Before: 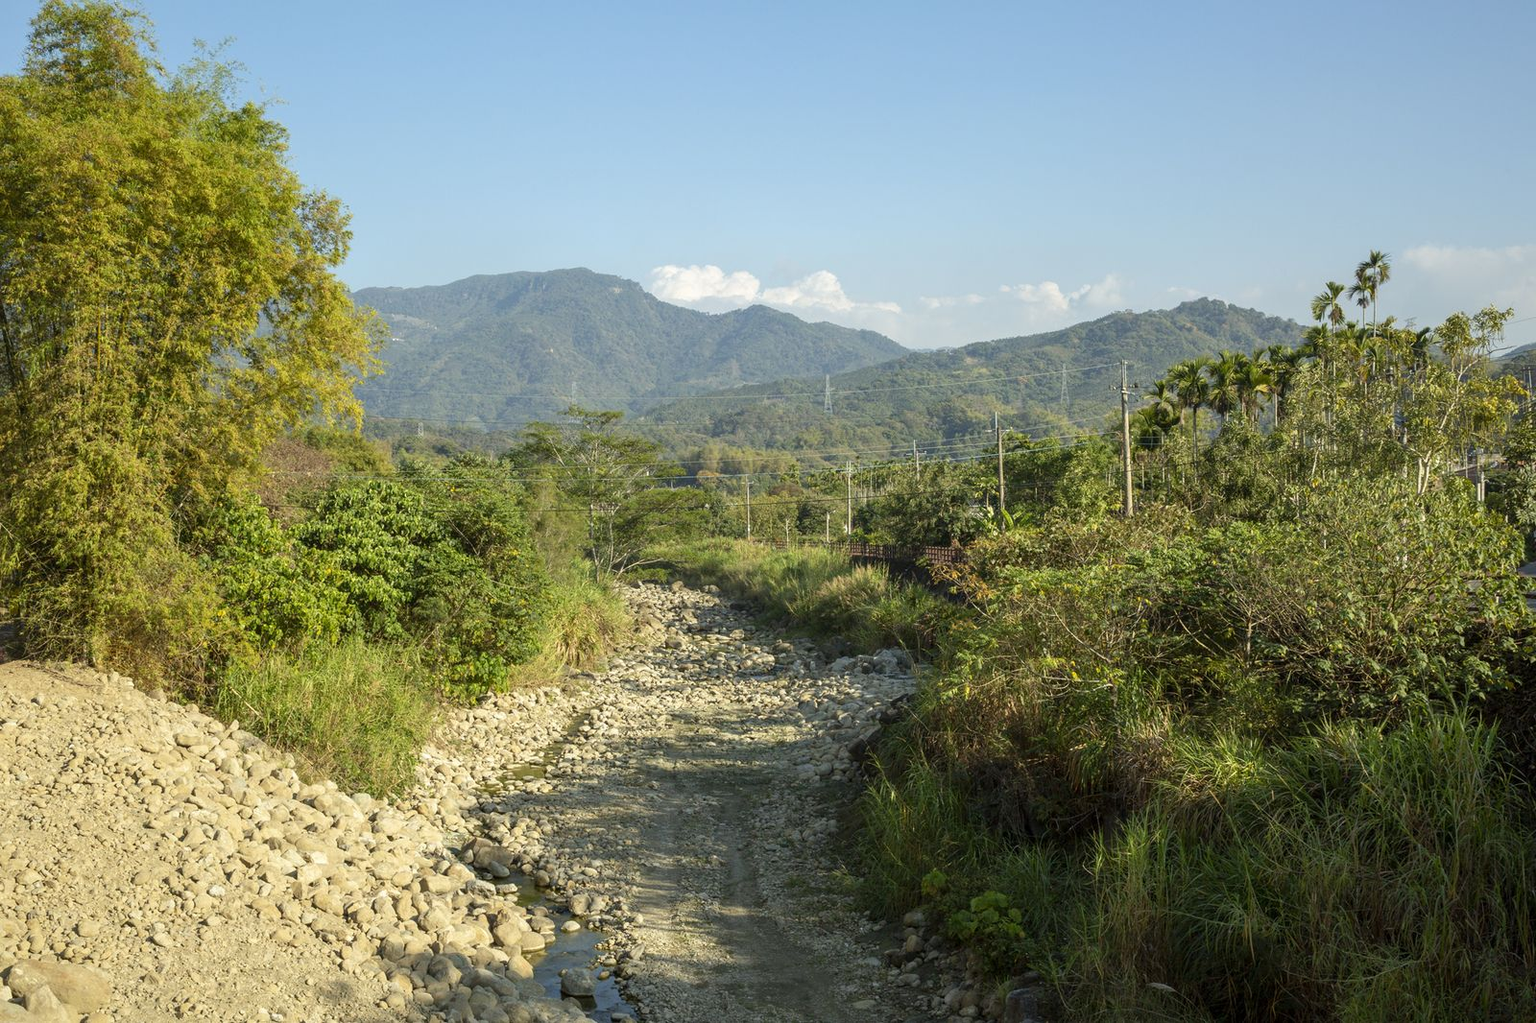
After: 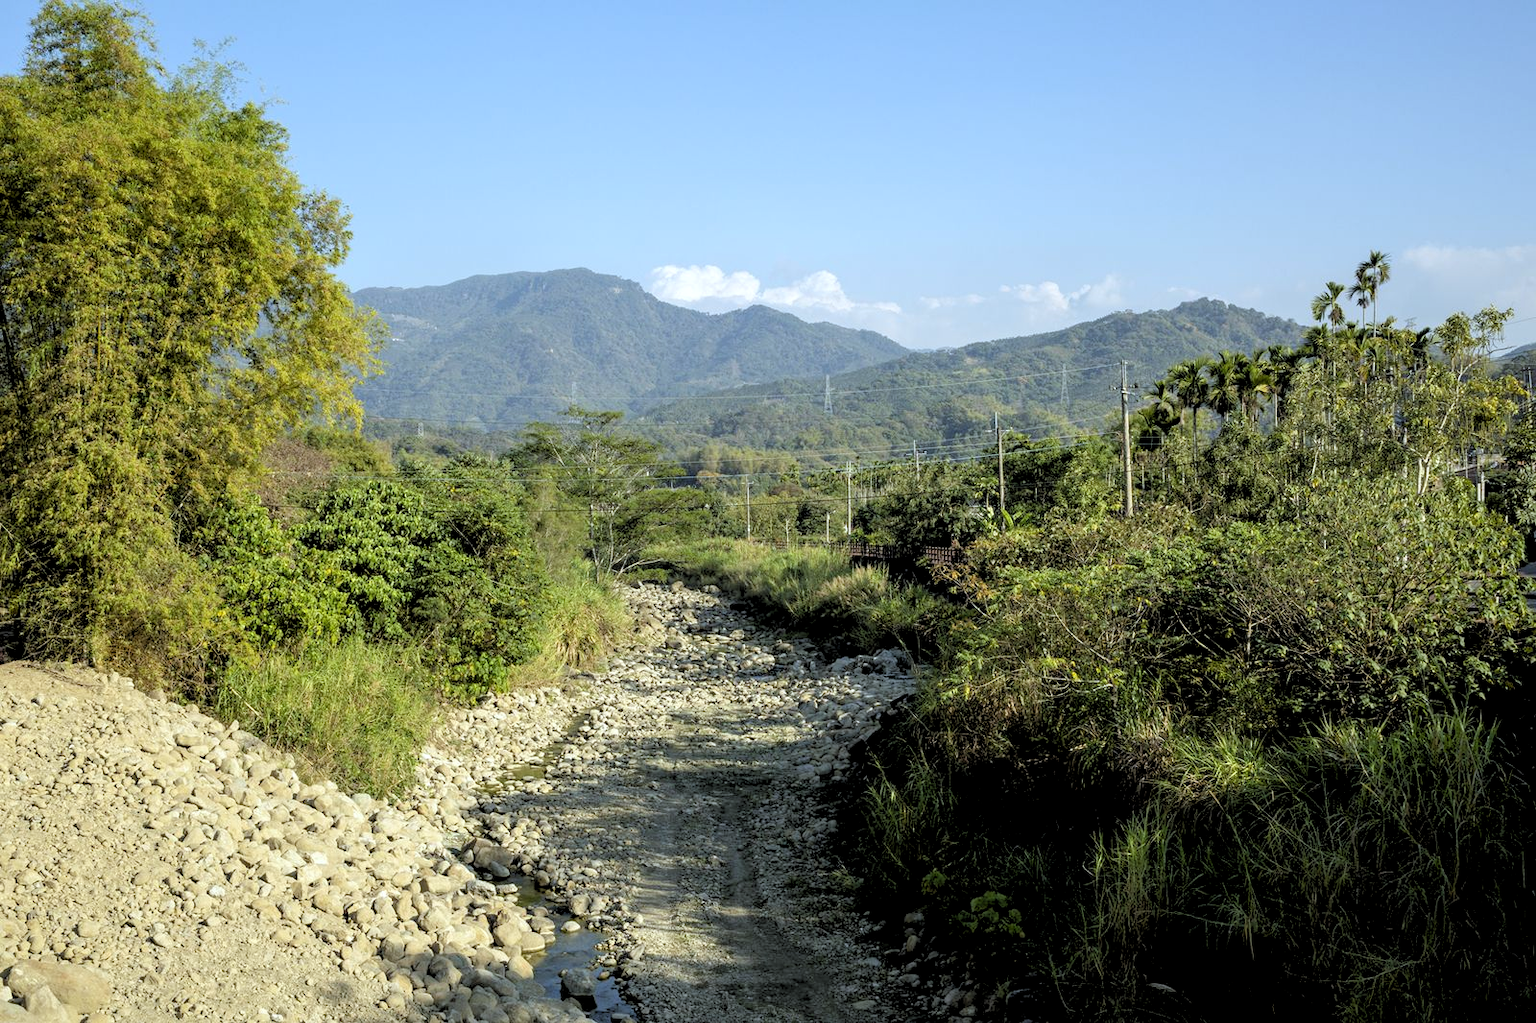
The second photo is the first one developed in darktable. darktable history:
white balance: red 0.954, blue 1.079
rgb levels: levels [[0.029, 0.461, 0.922], [0, 0.5, 1], [0, 0.5, 1]]
